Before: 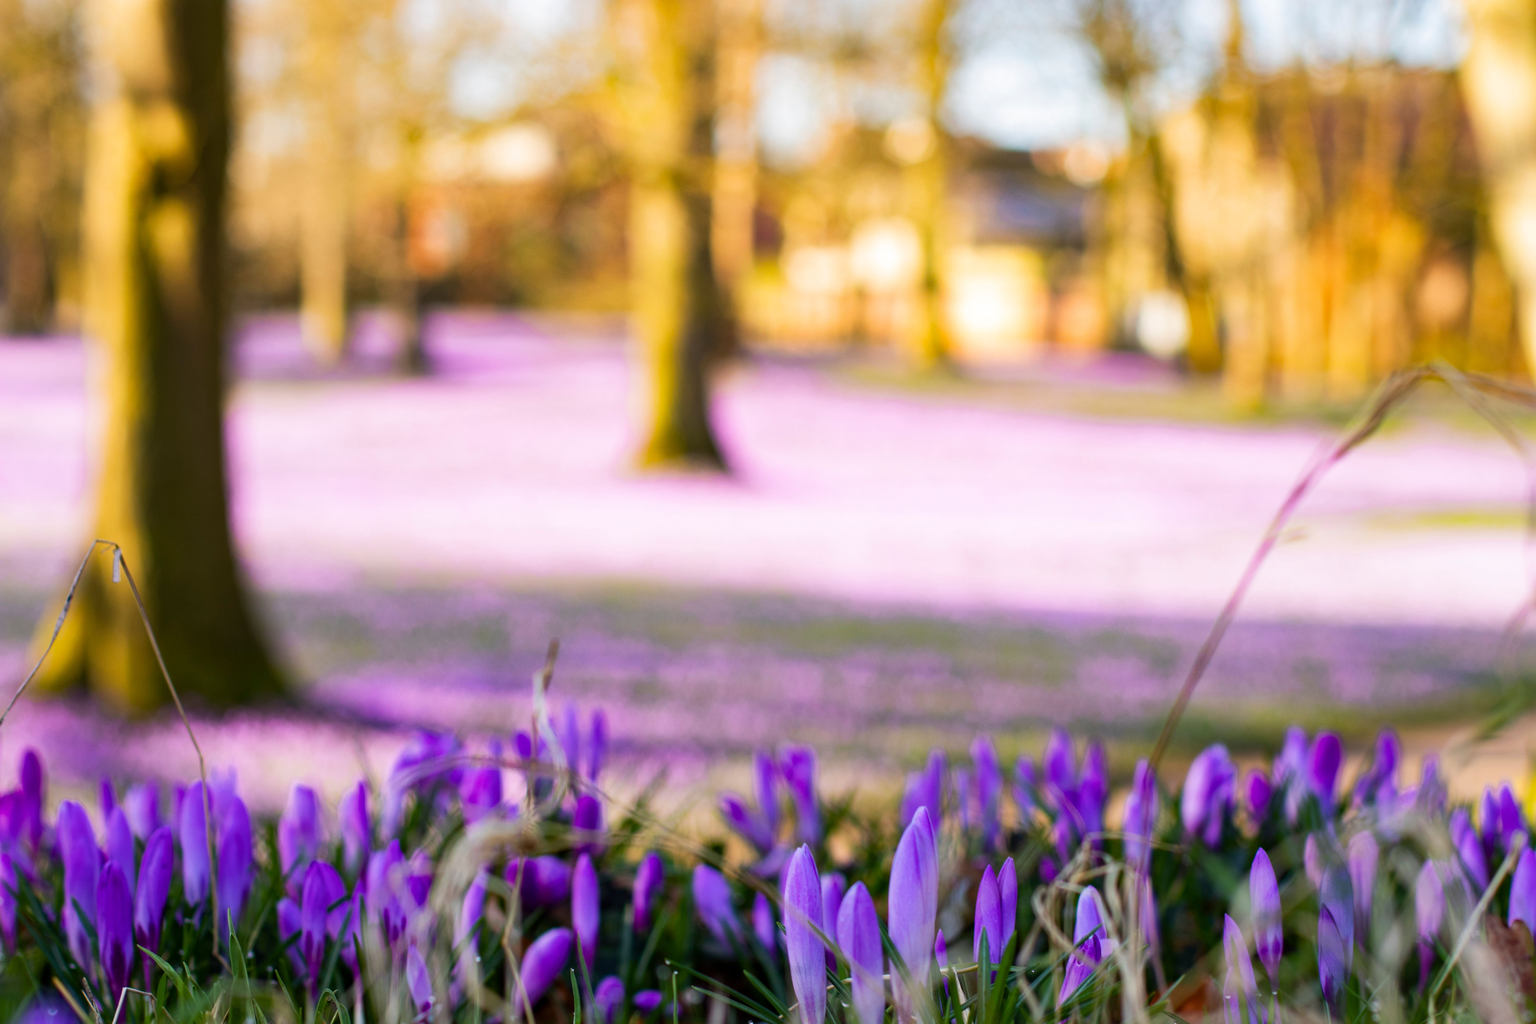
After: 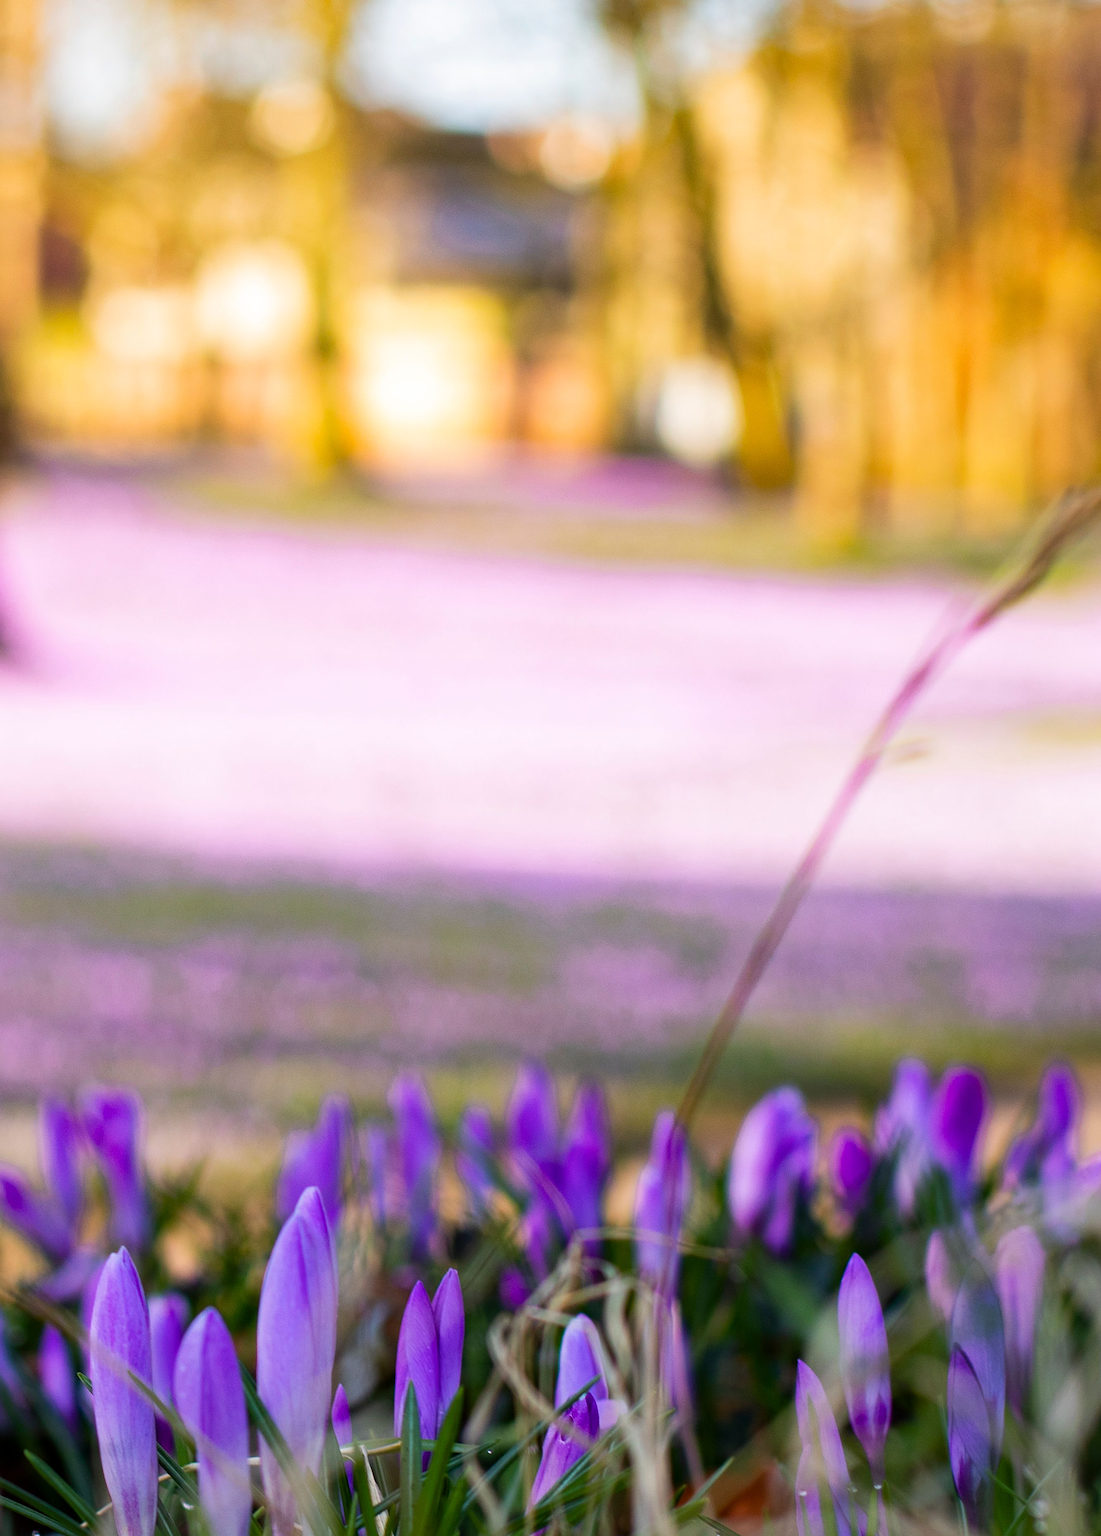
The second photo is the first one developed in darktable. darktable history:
crop: left 47.45%, top 6.665%, right 7.934%
sharpen: on, module defaults
